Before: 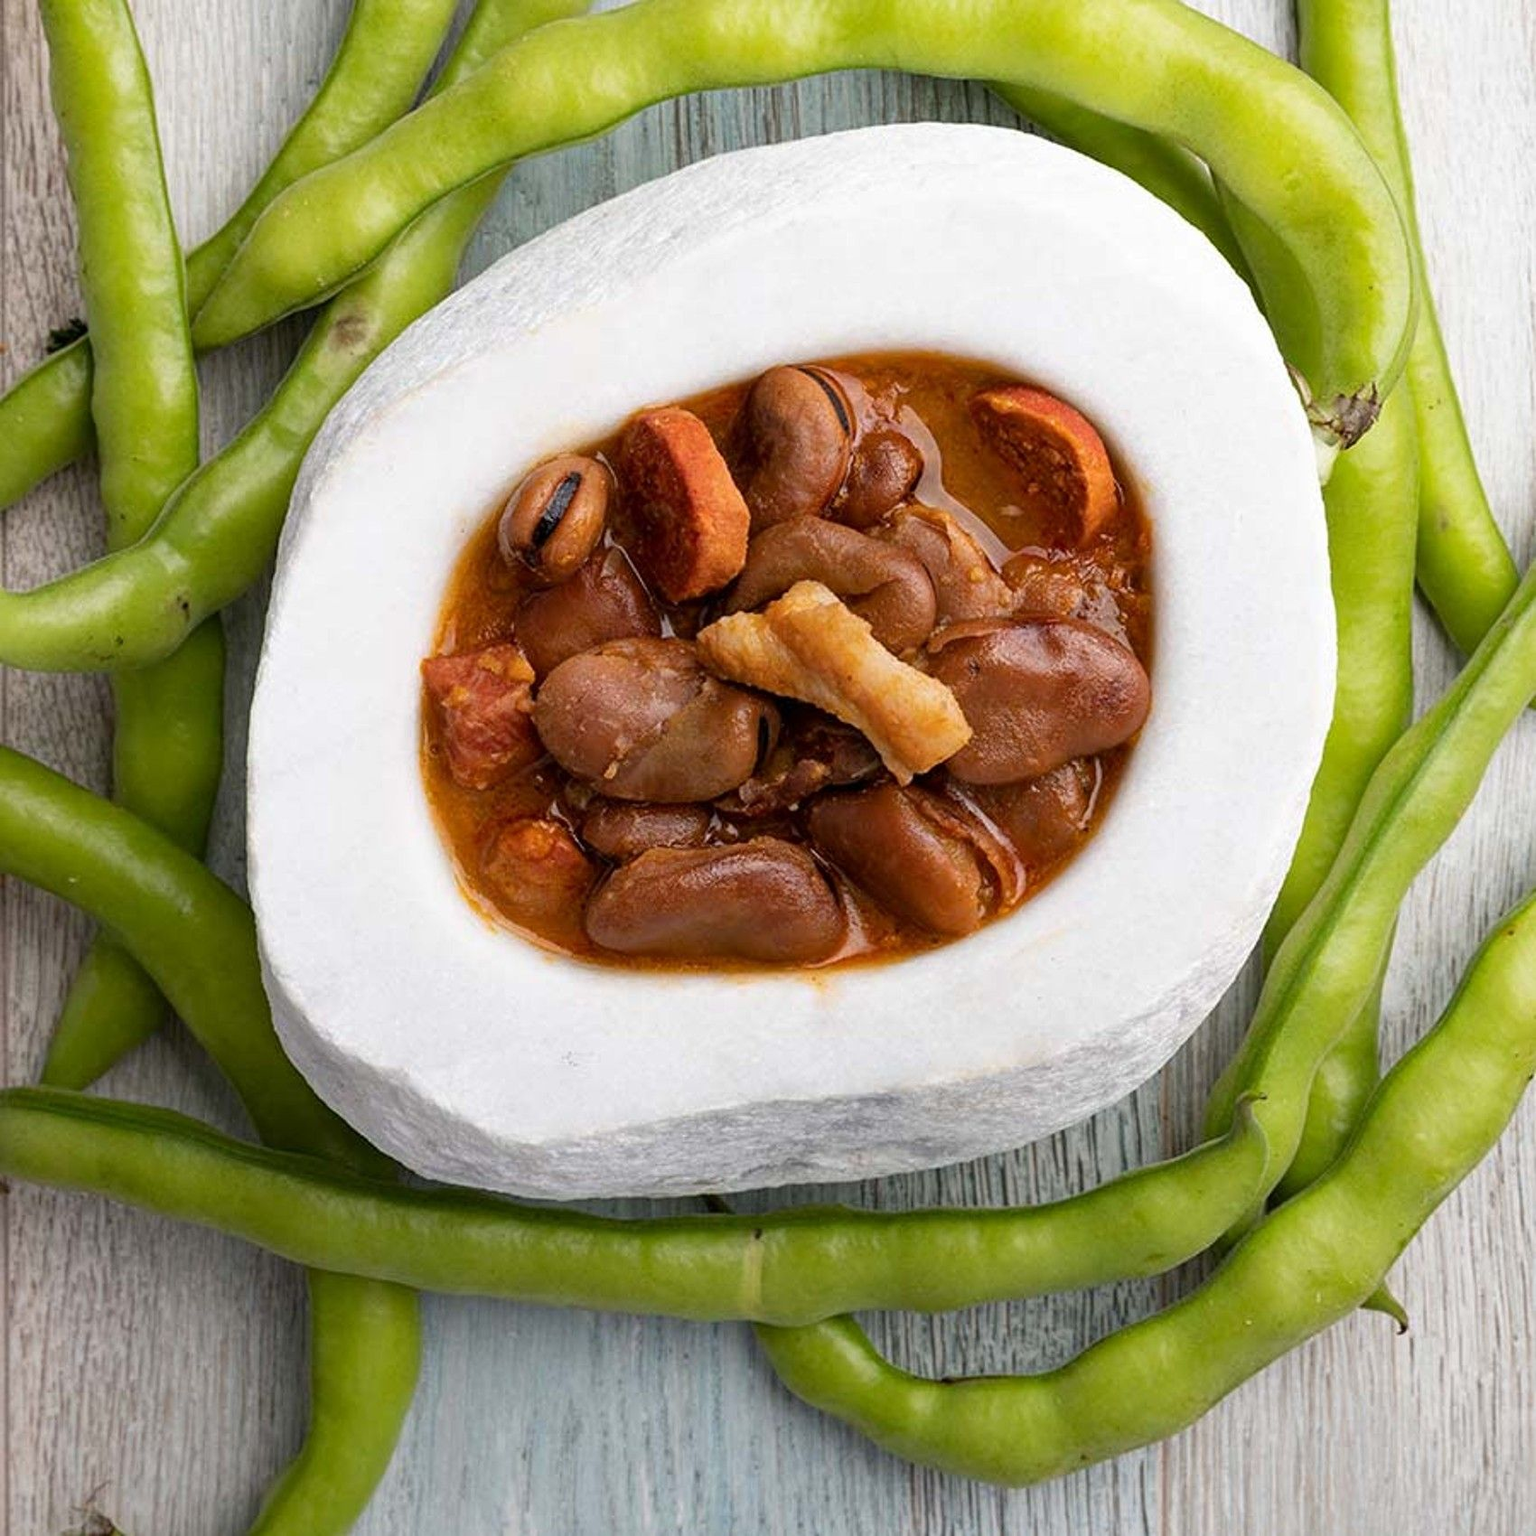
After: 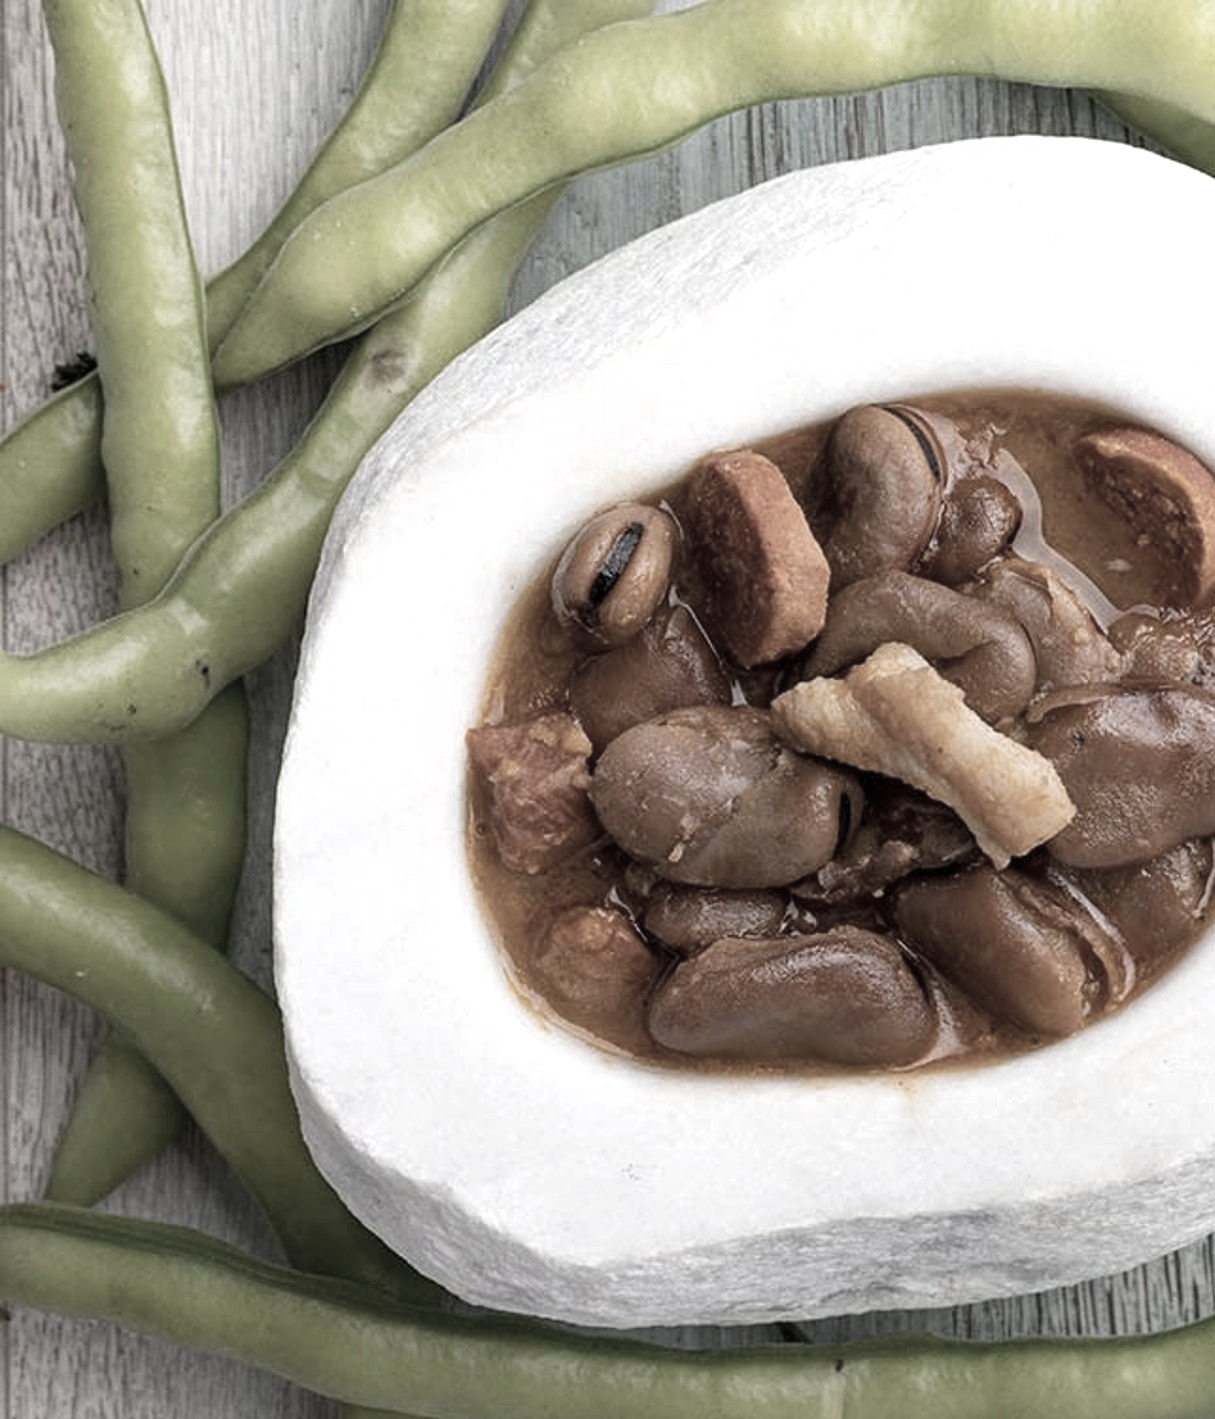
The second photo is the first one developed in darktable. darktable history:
exposure: exposure 0.21 EV, compensate highlight preservation false
color correction: highlights b* 0.002, saturation 0.317
crop: right 28.52%, bottom 16.524%
